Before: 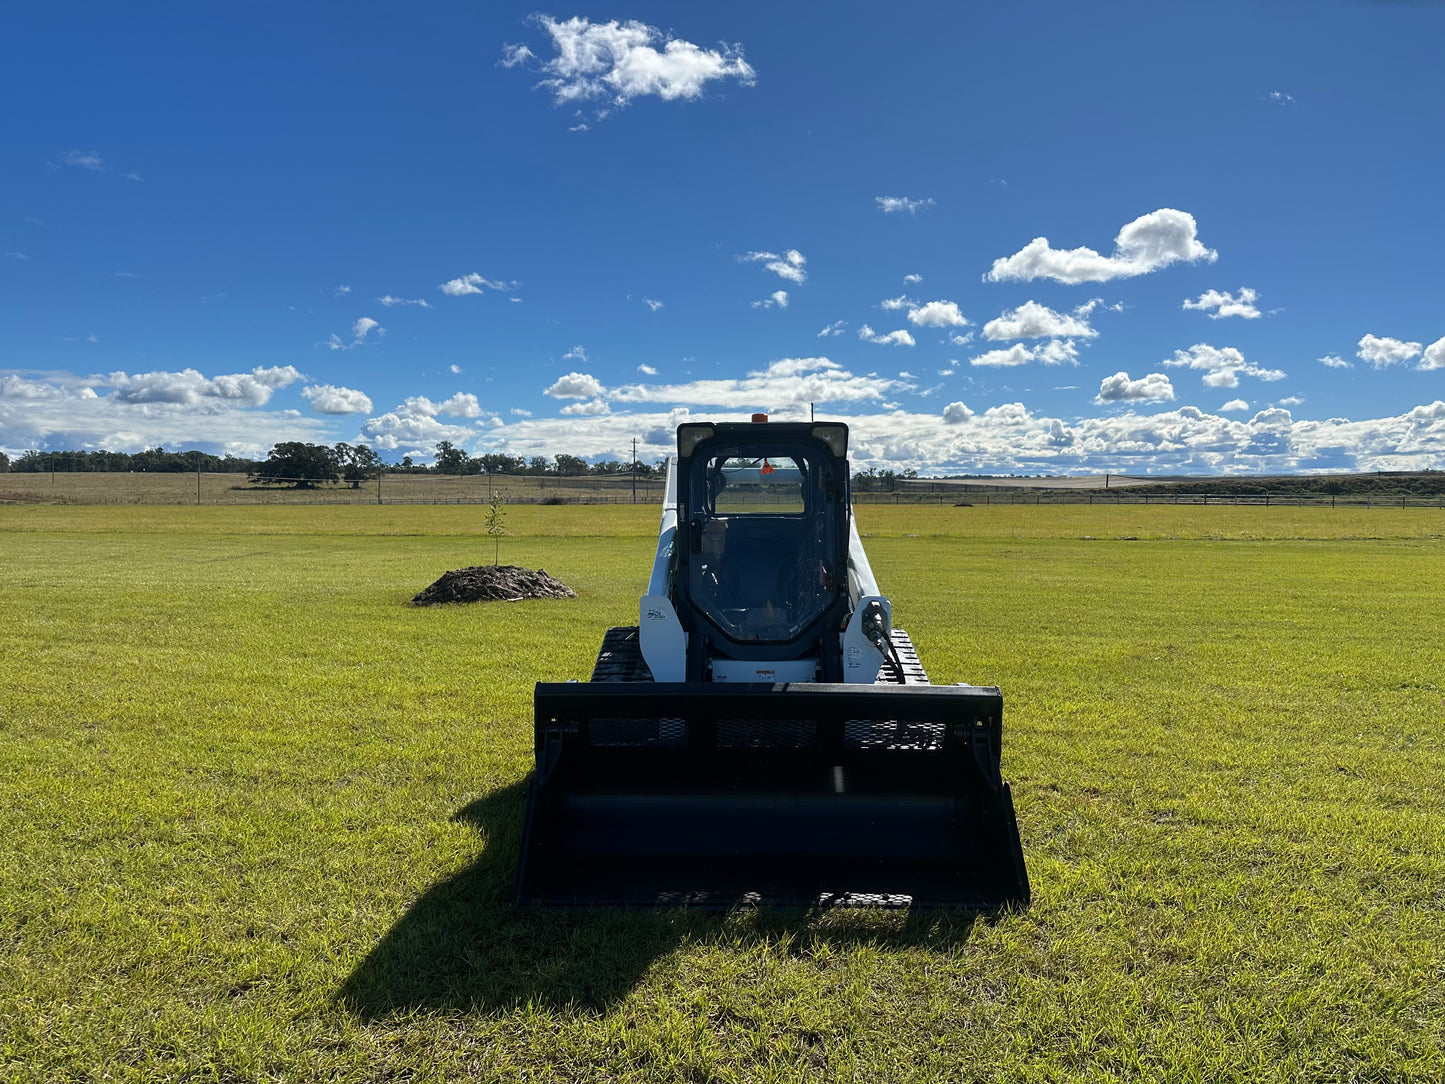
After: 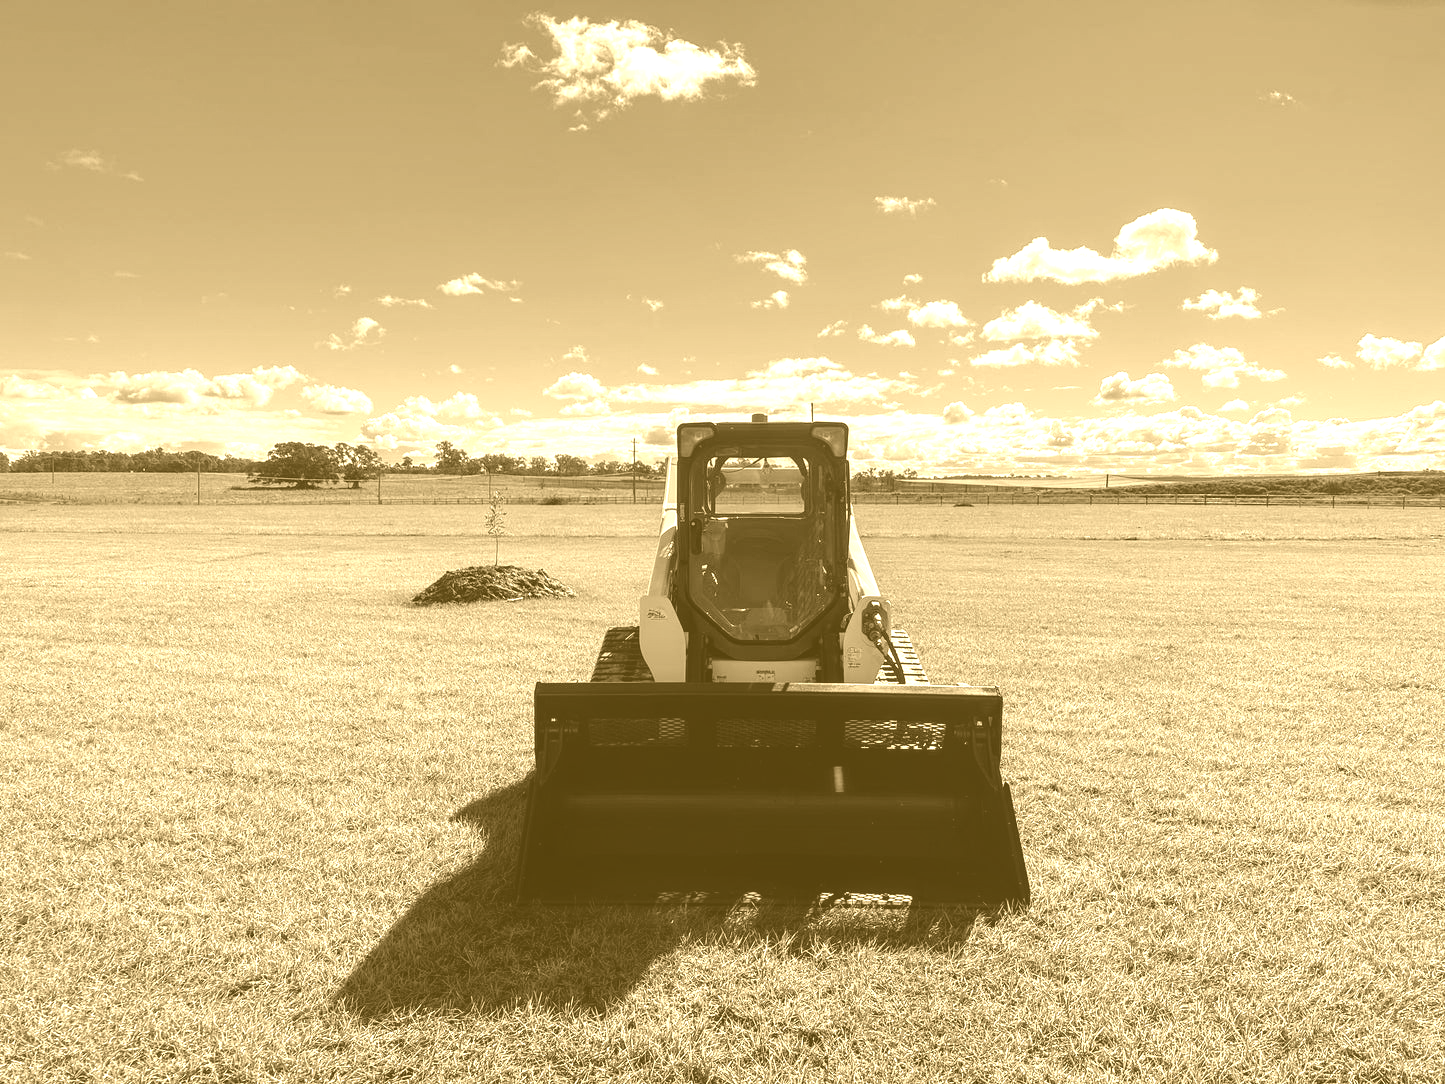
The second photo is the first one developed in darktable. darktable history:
local contrast: on, module defaults
colorize: hue 36°, source mix 100%
